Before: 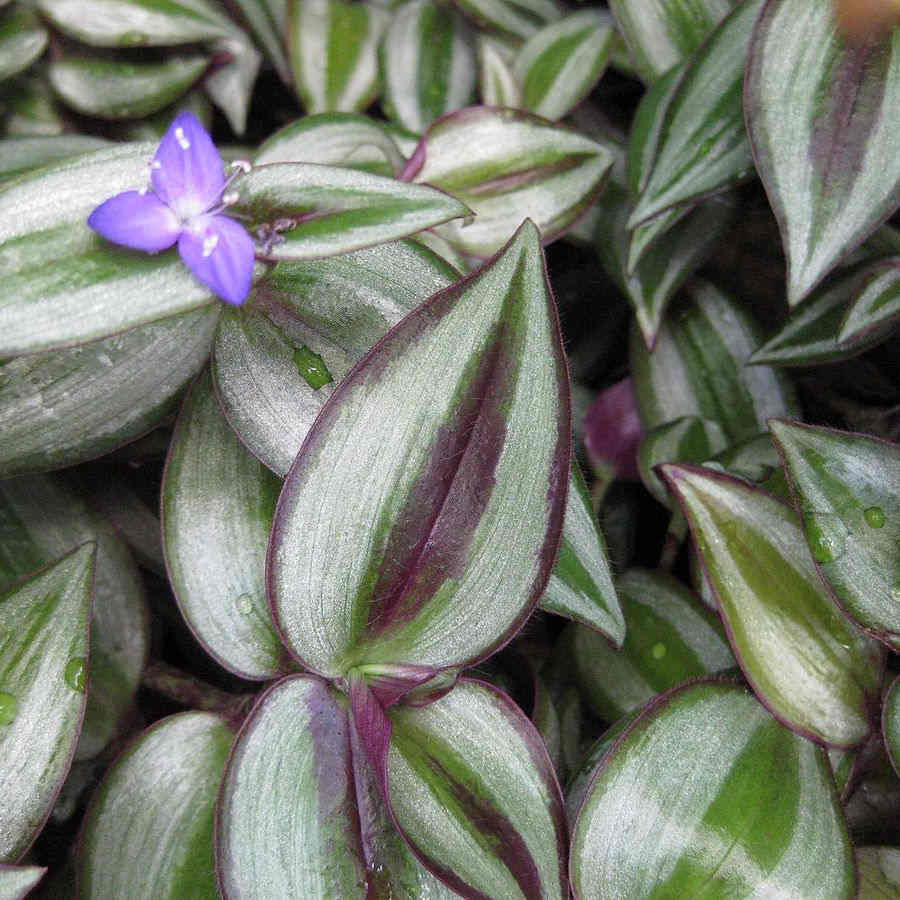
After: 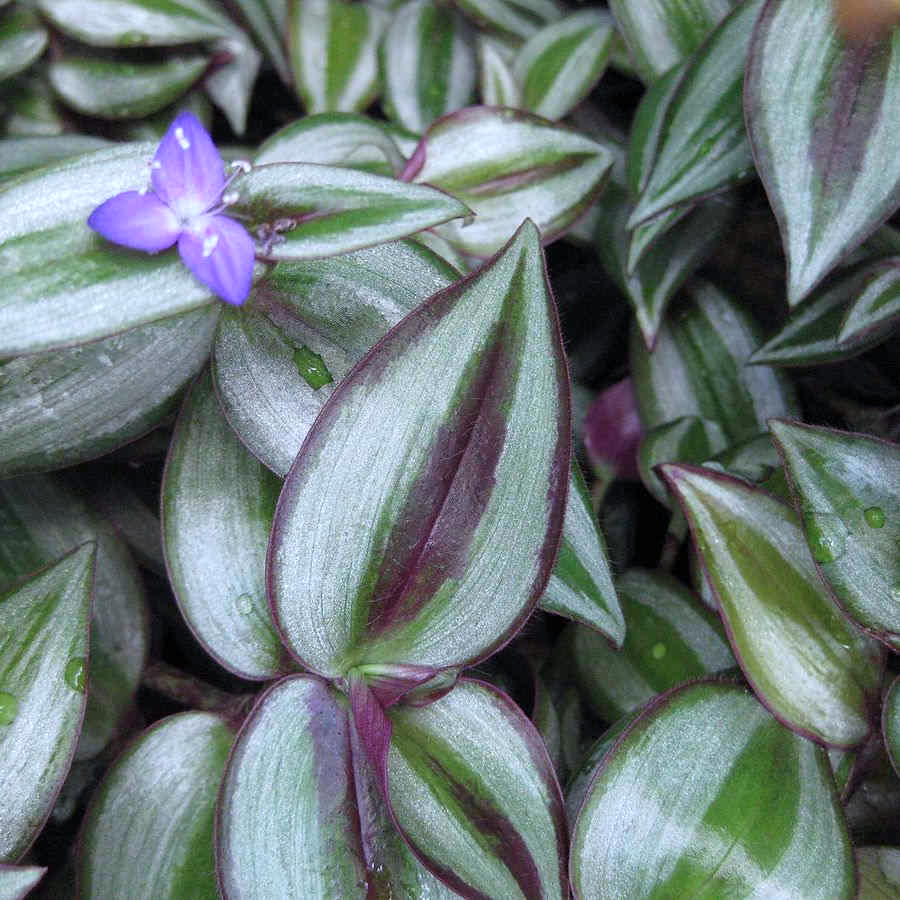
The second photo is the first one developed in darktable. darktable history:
color calibration: x 0.37, y 0.382, temperature 4307.28 K
